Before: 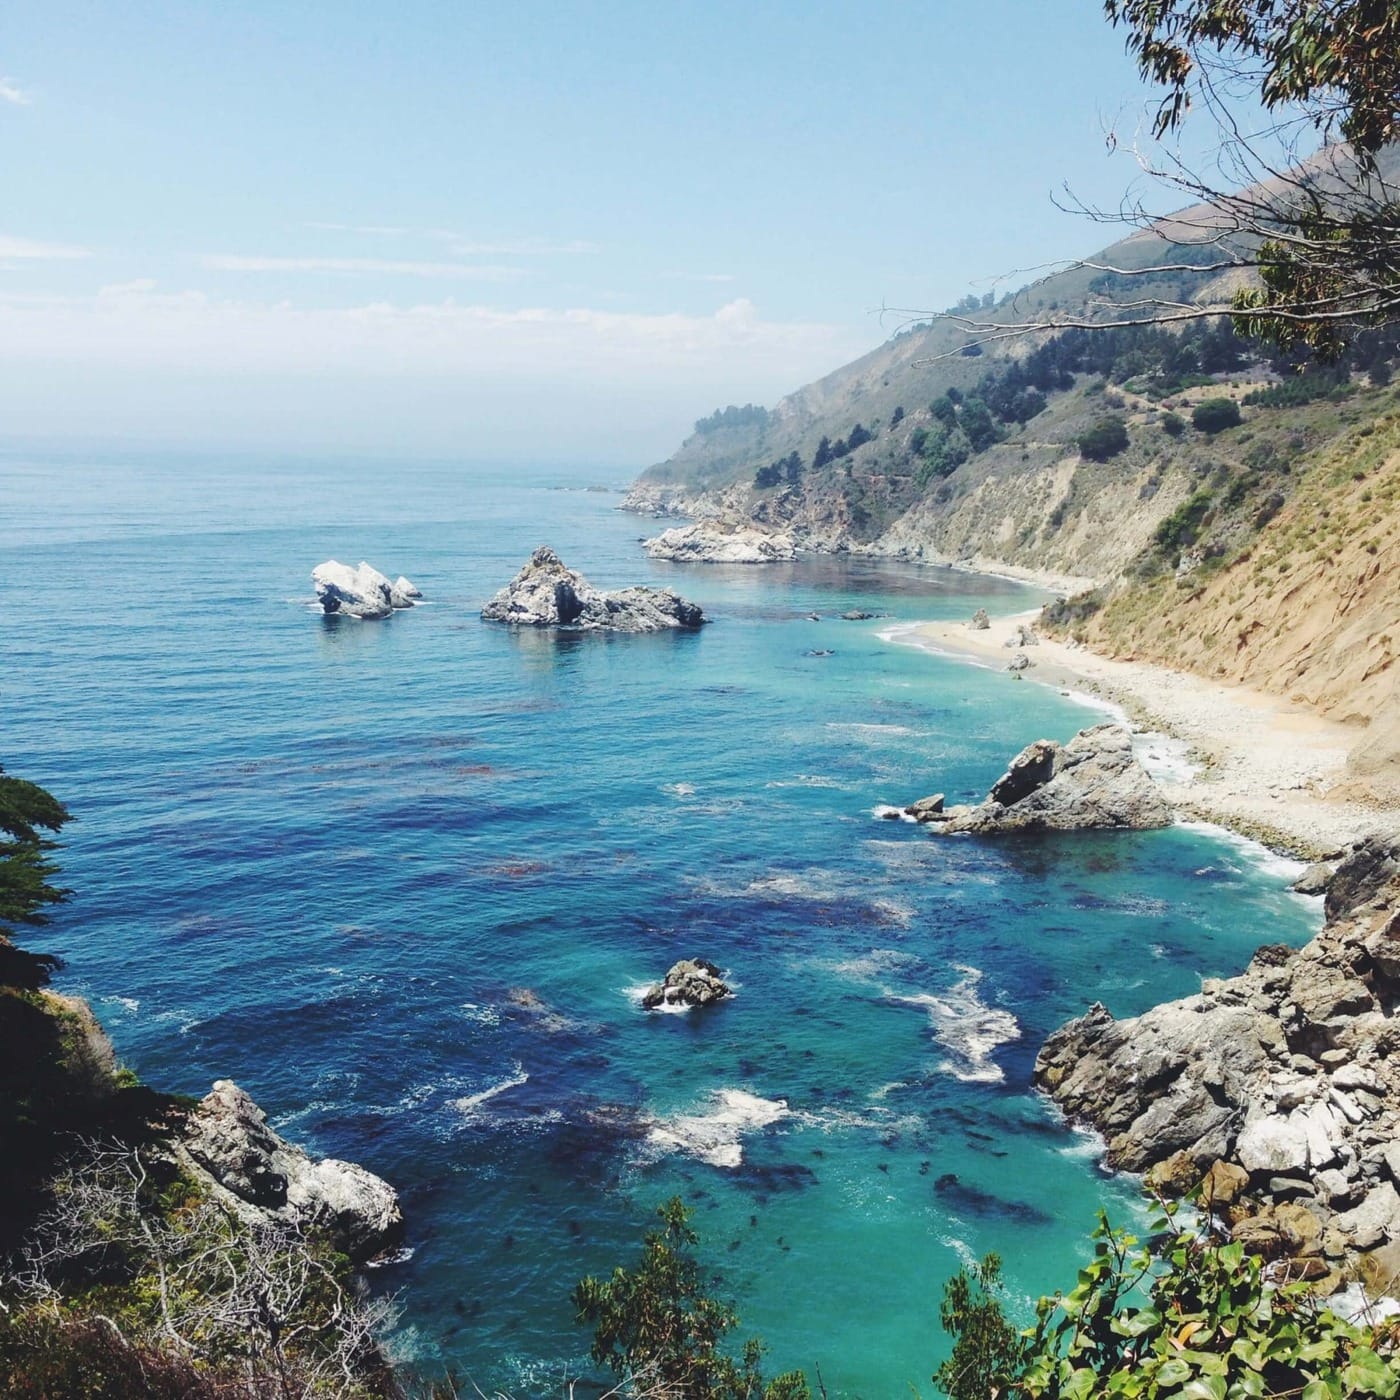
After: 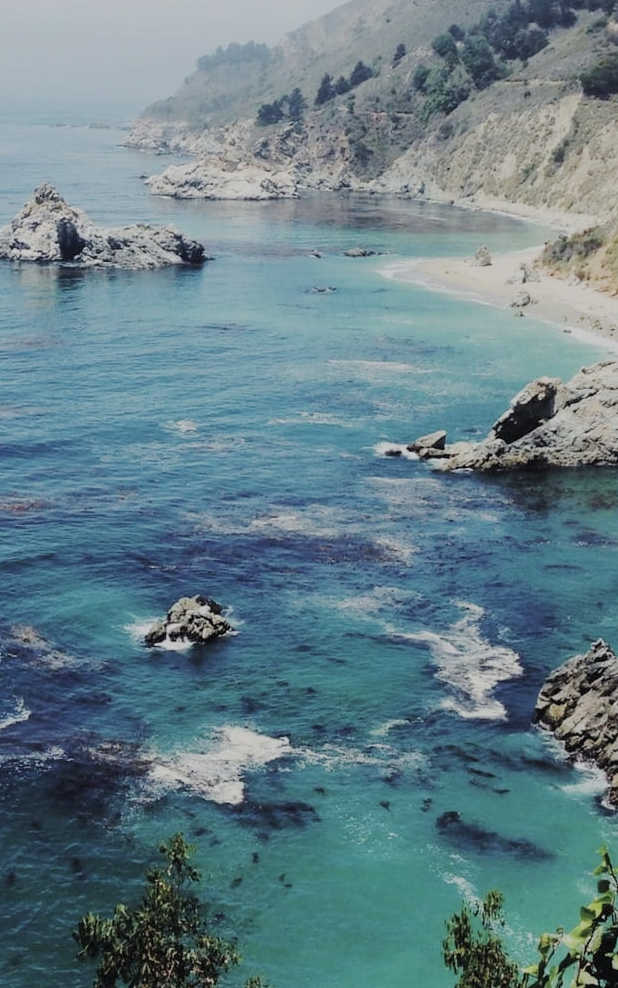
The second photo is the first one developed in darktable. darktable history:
crop: left 35.609%, top 25.974%, right 20.186%, bottom 3.402%
color correction: highlights b* 0.054, saturation 0.771
filmic rgb: black relative exposure -6.81 EV, white relative exposure 5.86 EV, hardness 2.67
